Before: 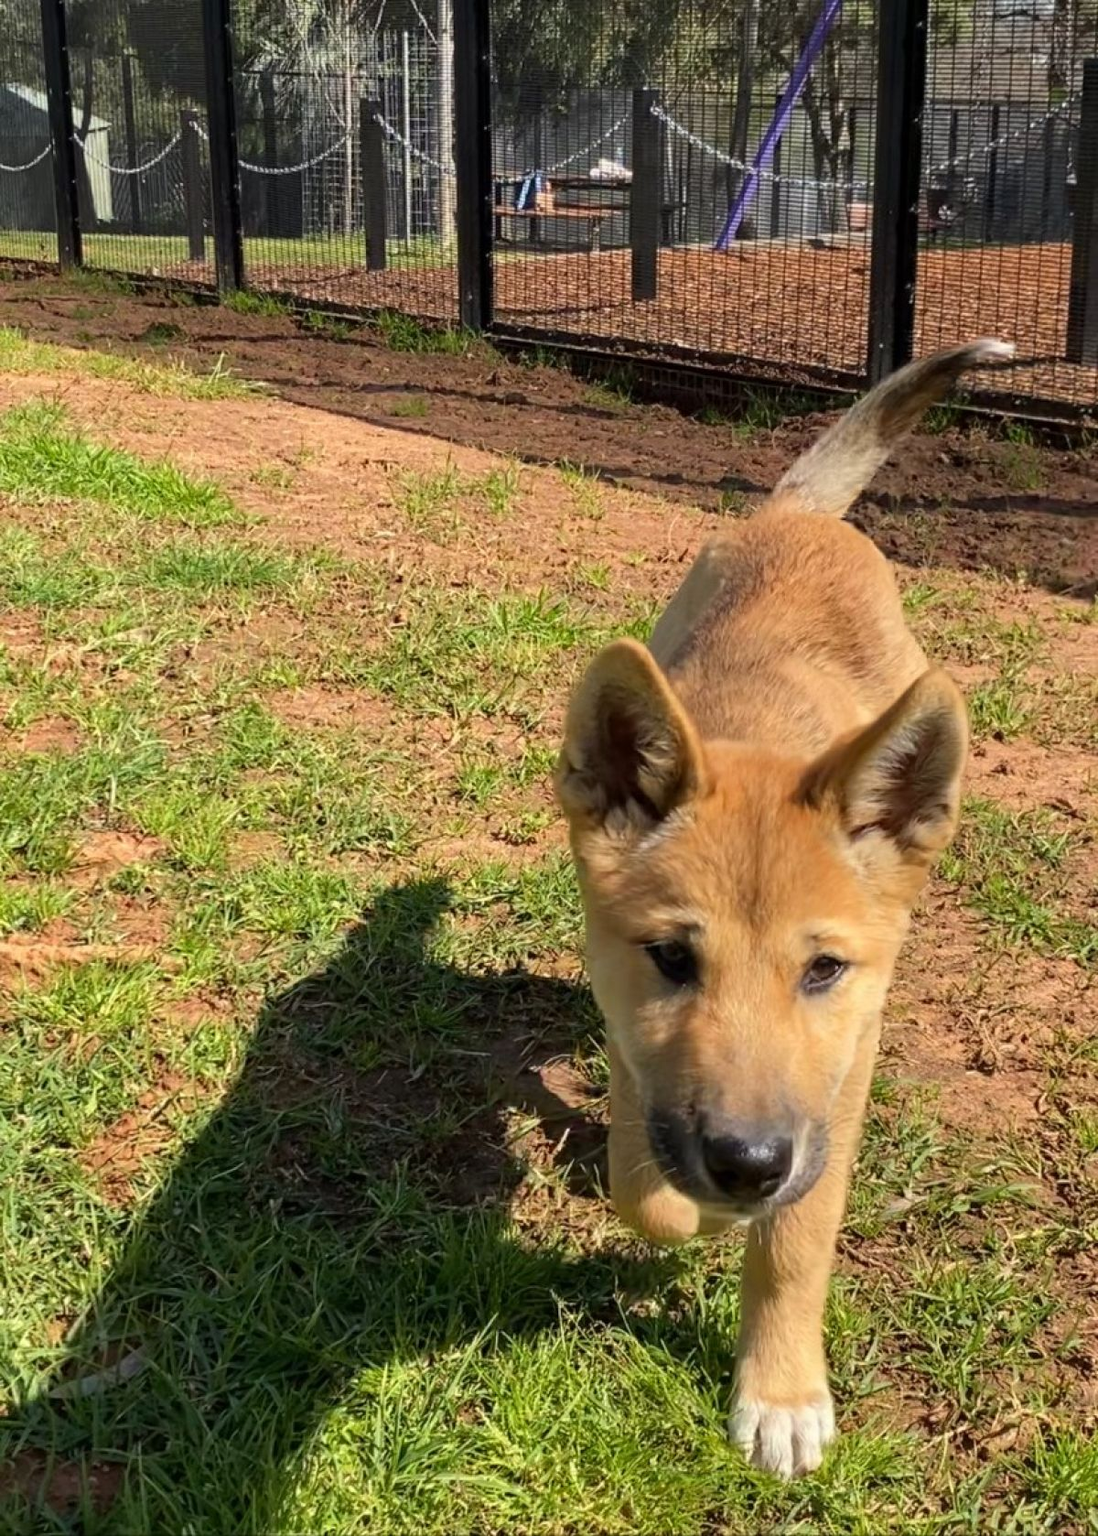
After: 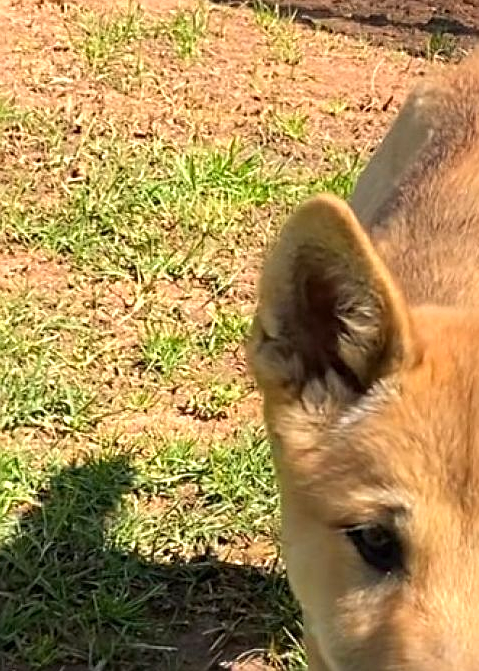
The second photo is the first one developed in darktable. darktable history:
sharpen: on, module defaults
exposure: black level correction 0, exposure 0.5 EV, compensate highlight preservation false
crop: left 30%, top 30%, right 30%, bottom 30%
